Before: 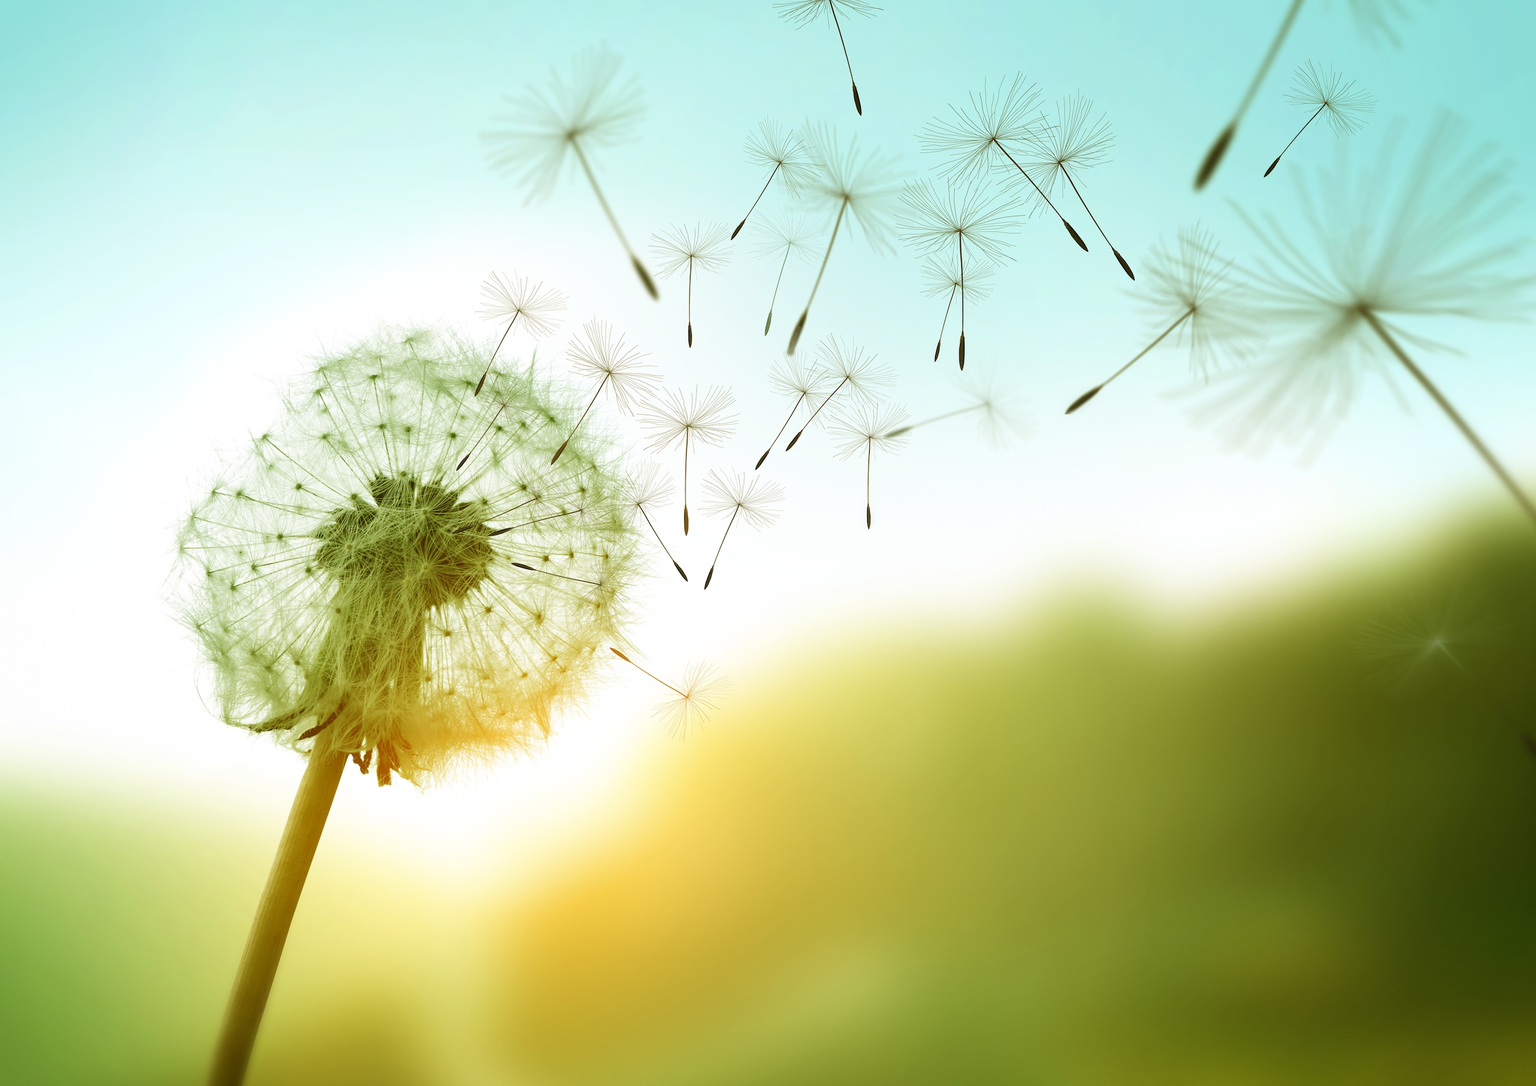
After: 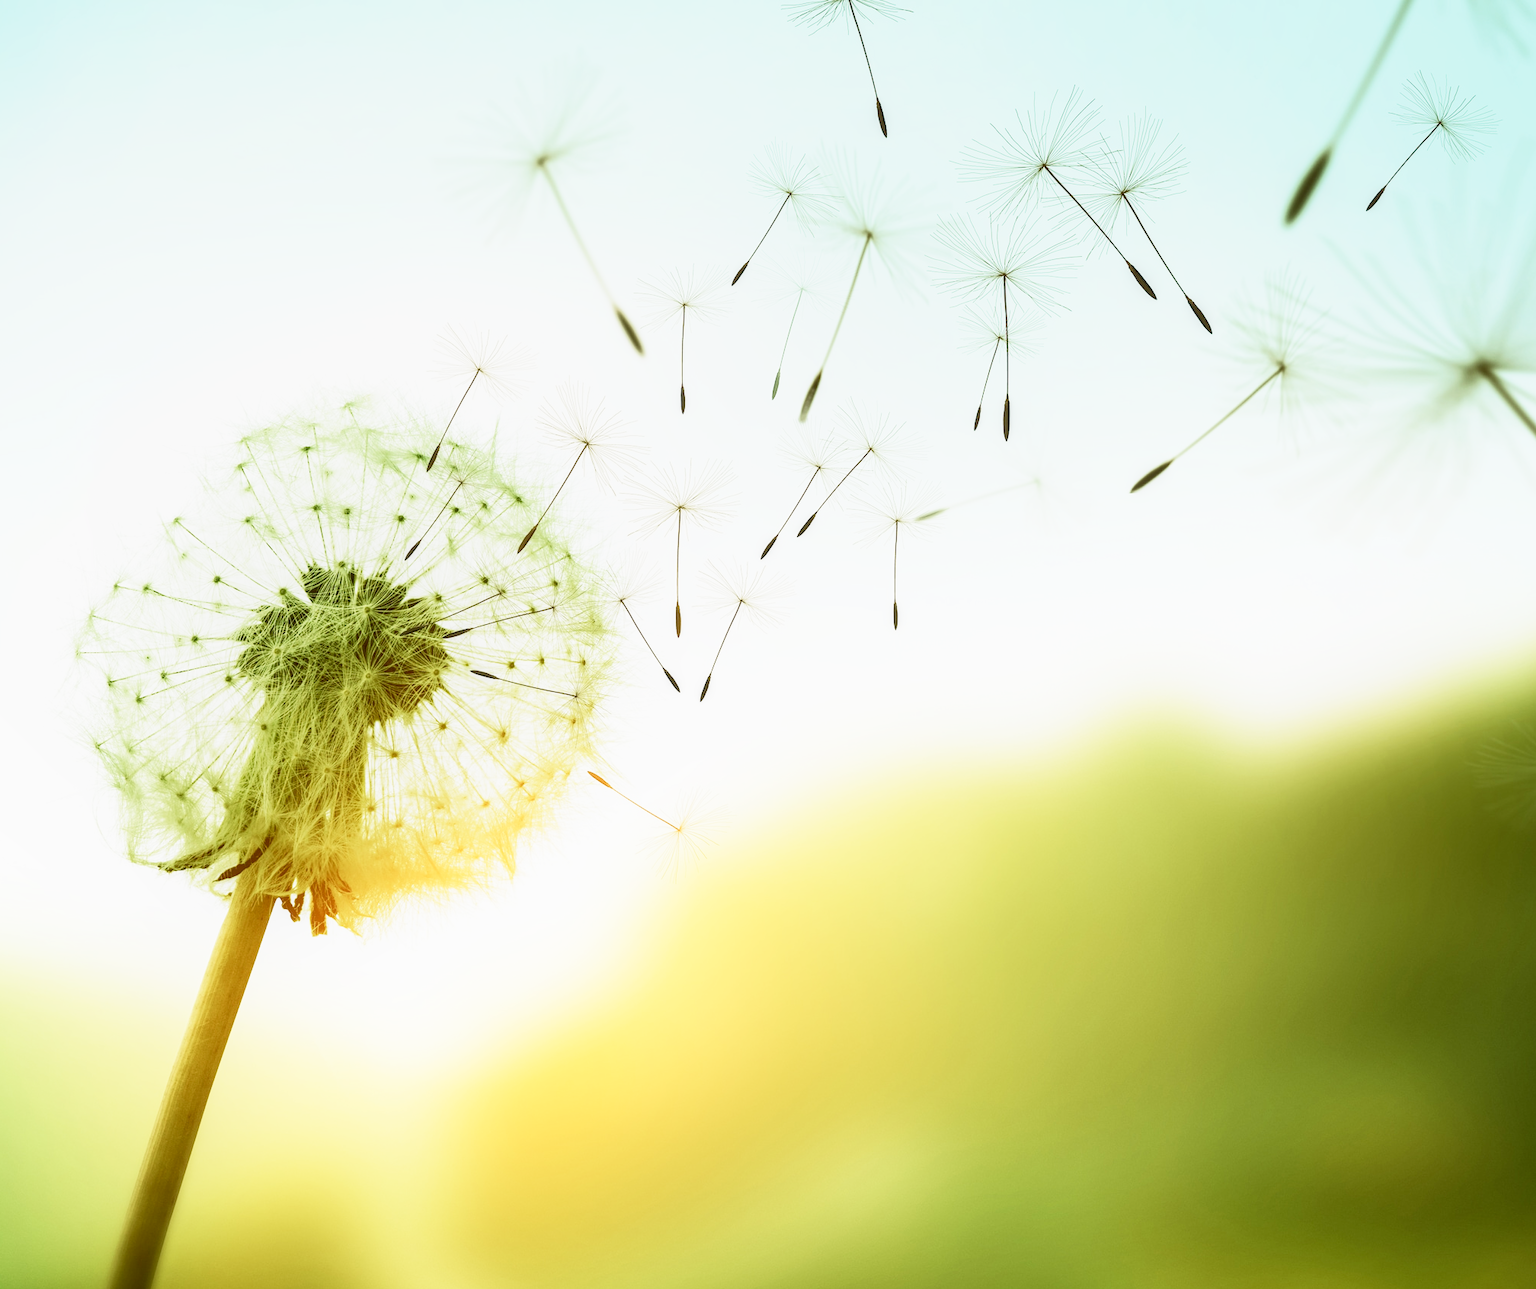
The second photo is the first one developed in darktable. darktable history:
shadows and highlights: shadows 0, highlights 40
base curve: curves: ch0 [(0, 0) (0.088, 0.125) (0.176, 0.251) (0.354, 0.501) (0.613, 0.749) (1, 0.877)], preserve colors none
crop: left 7.598%, right 7.873%
local contrast: detail 130%
tone equalizer: on, module defaults
